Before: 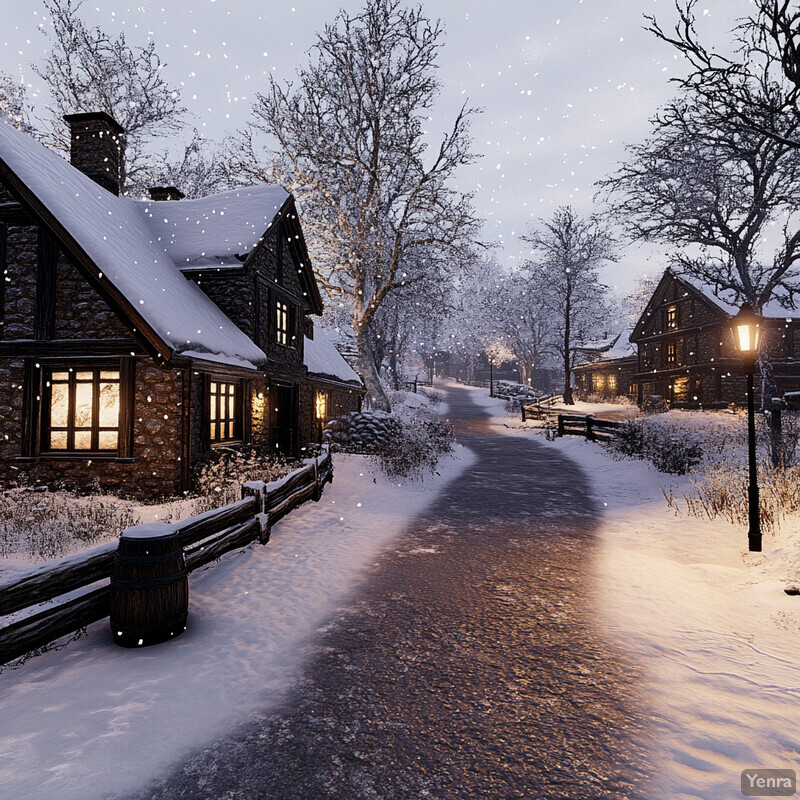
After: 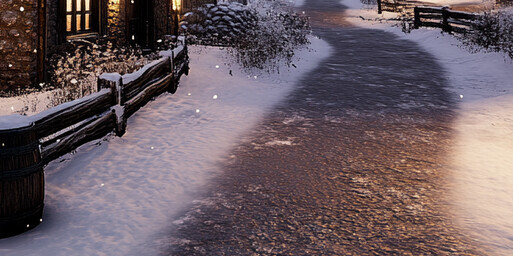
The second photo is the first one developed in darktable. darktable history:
crop: left 18.099%, top 51.106%, right 17.694%, bottom 16.795%
